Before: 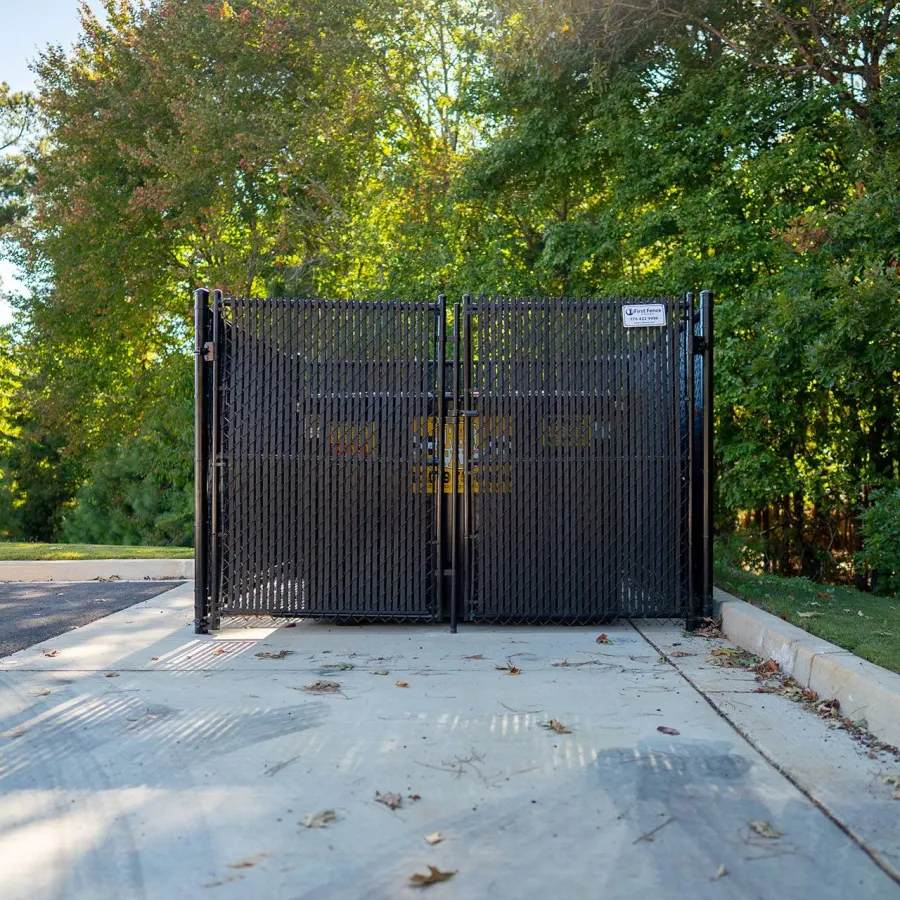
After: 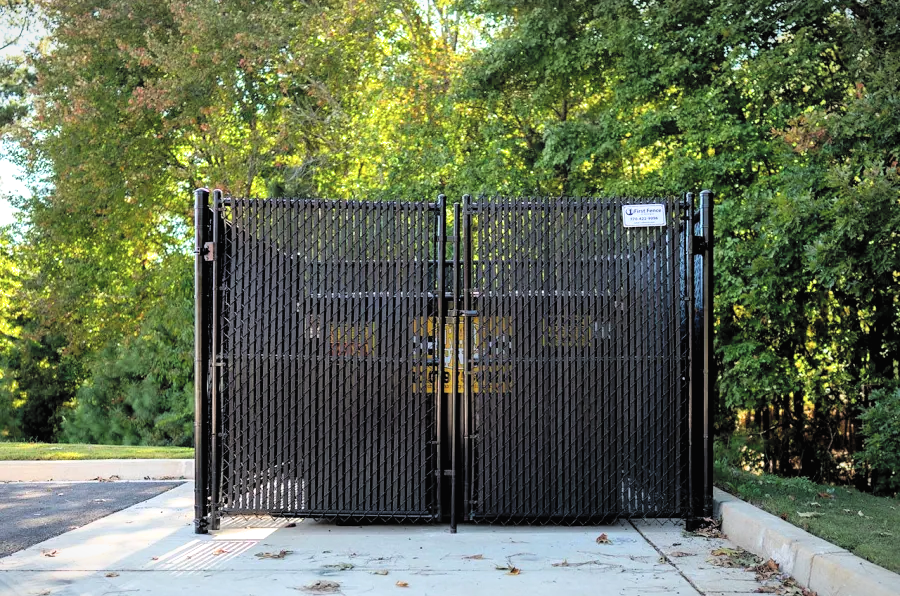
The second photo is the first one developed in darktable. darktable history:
vignetting: fall-off start 97.85%, fall-off radius 98.77%, center (-0.149, 0.011), width/height ratio 1.374
contrast brightness saturation: contrast 0.095, brightness 0.298, saturation 0.137
filmic rgb: black relative exposure -8.21 EV, white relative exposure 2.2 EV, threshold 3.01 EV, target white luminance 99.966%, hardness 7.12, latitude 75.63%, contrast 1.315, highlights saturation mix -2.24%, shadows ↔ highlights balance 29.8%, enable highlight reconstruction true
crop: top 11.13%, bottom 22.622%
